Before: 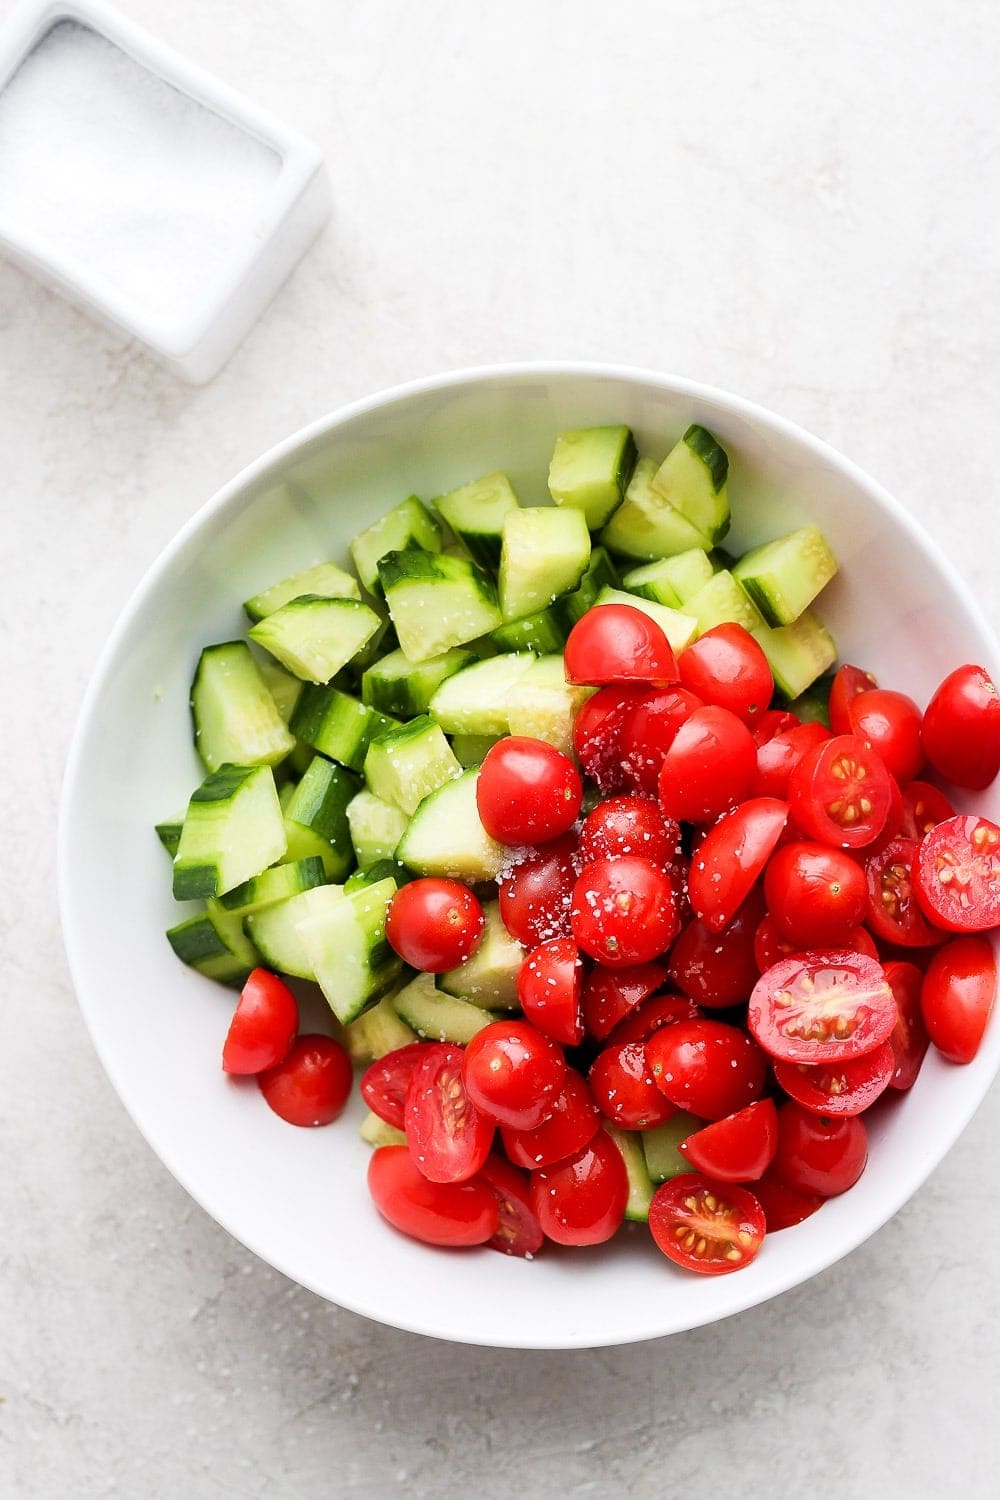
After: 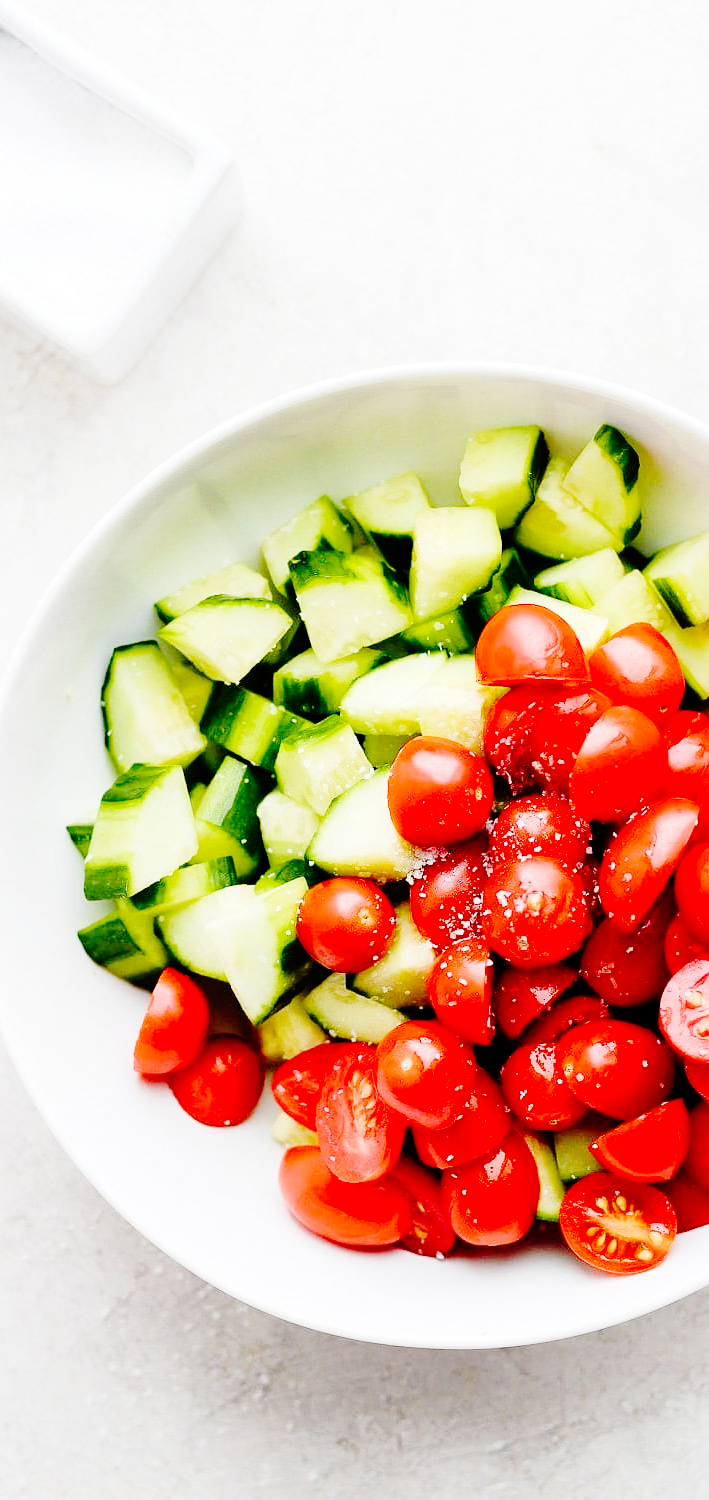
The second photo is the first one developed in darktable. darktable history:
crop and rotate: left 8.959%, right 20.109%
tone curve: color space Lab, independent channels, preserve colors none
base curve: curves: ch0 [(0, 0) (0.036, 0.01) (0.123, 0.254) (0.258, 0.504) (0.507, 0.748) (1, 1)], preserve colors none
